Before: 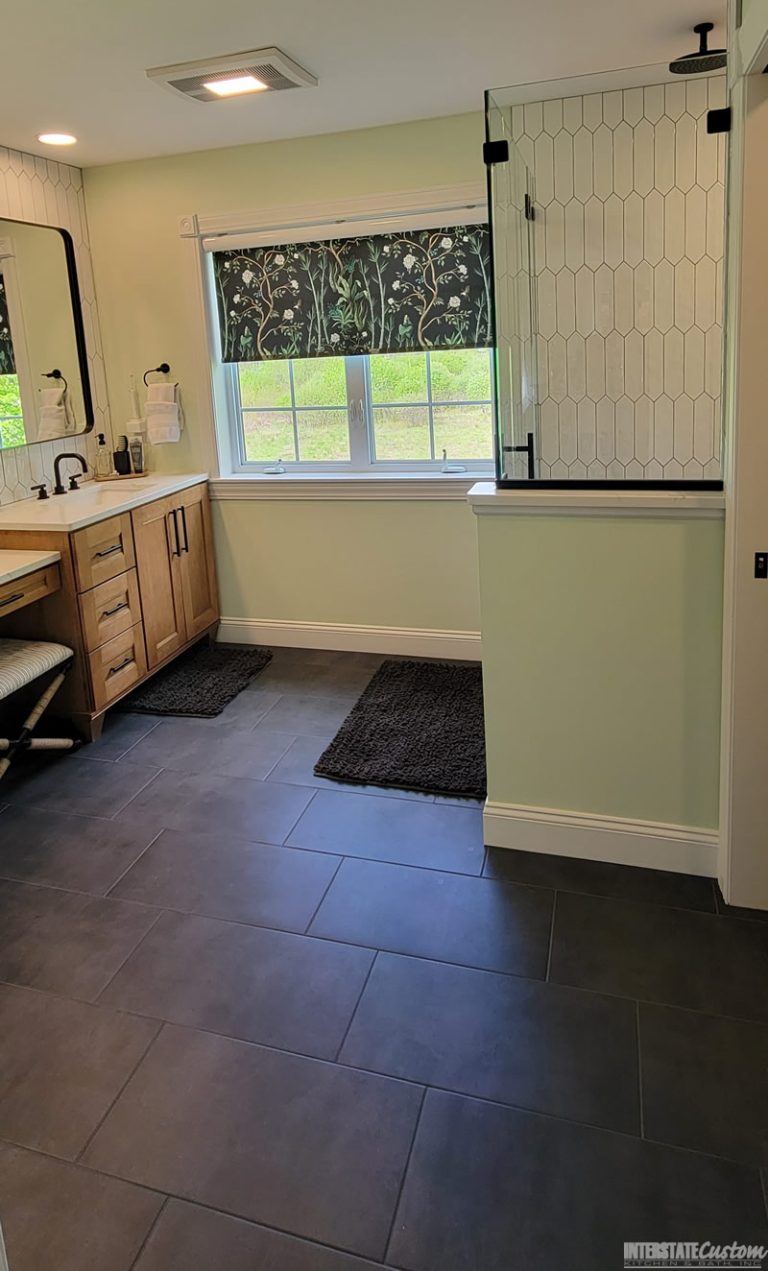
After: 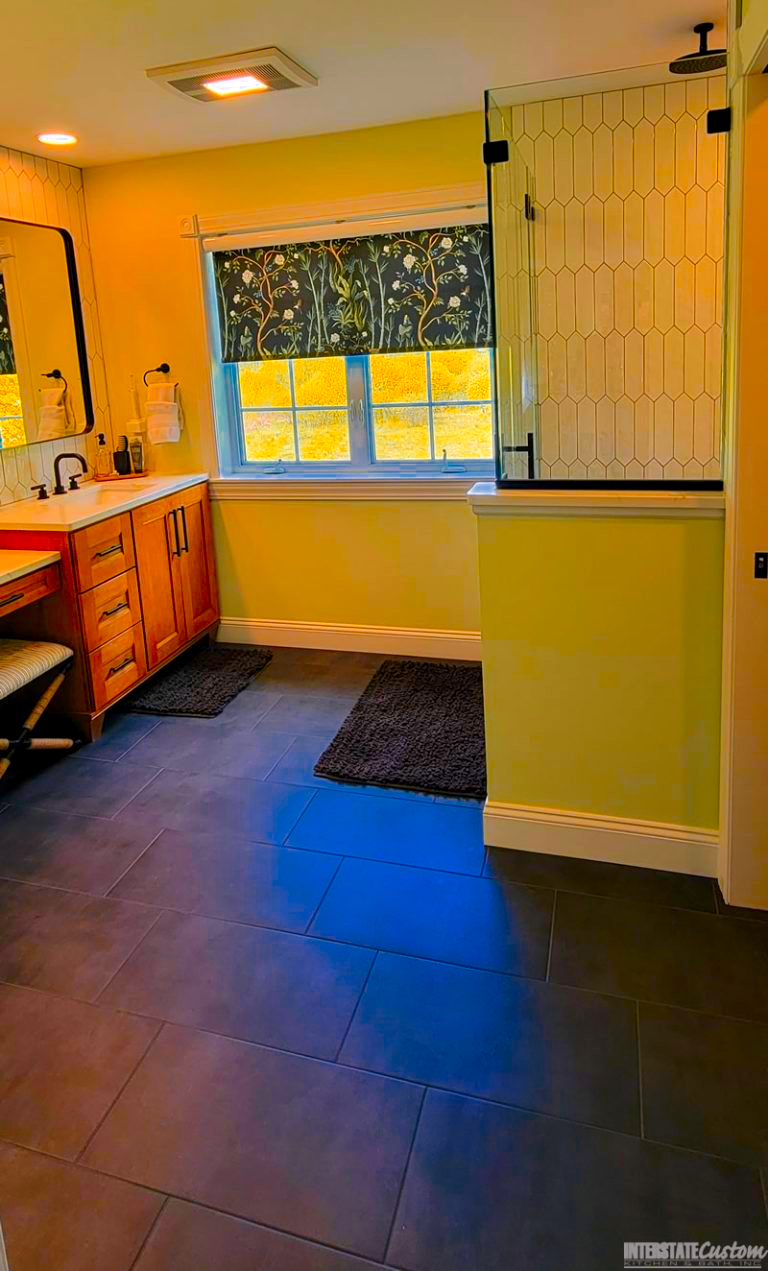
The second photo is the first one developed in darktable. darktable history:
local contrast: highlights 100%, shadows 99%, detail 119%, midtone range 0.2
color zones: curves: ch0 [(0, 0.499) (0.143, 0.5) (0.286, 0.5) (0.429, 0.476) (0.571, 0.284) (0.714, 0.243) (0.857, 0.449) (1, 0.499)]; ch1 [(0, 0.532) (0.143, 0.645) (0.286, 0.696) (0.429, 0.211) (0.571, 0.504) (0.714, 0.493) (0.857, 0.495) (1, 0.532)]; ch2 [(0, 0.5) (0.143, 0.5) (0.286, 0.427) (0.429, 0.324) (0.571, 0.5) (0.714, 0.5) (0.857, 0.5) (1, 0.5)]
color correction: highlights a* 1.54, highlights b* -1.78, saturation 2.42
